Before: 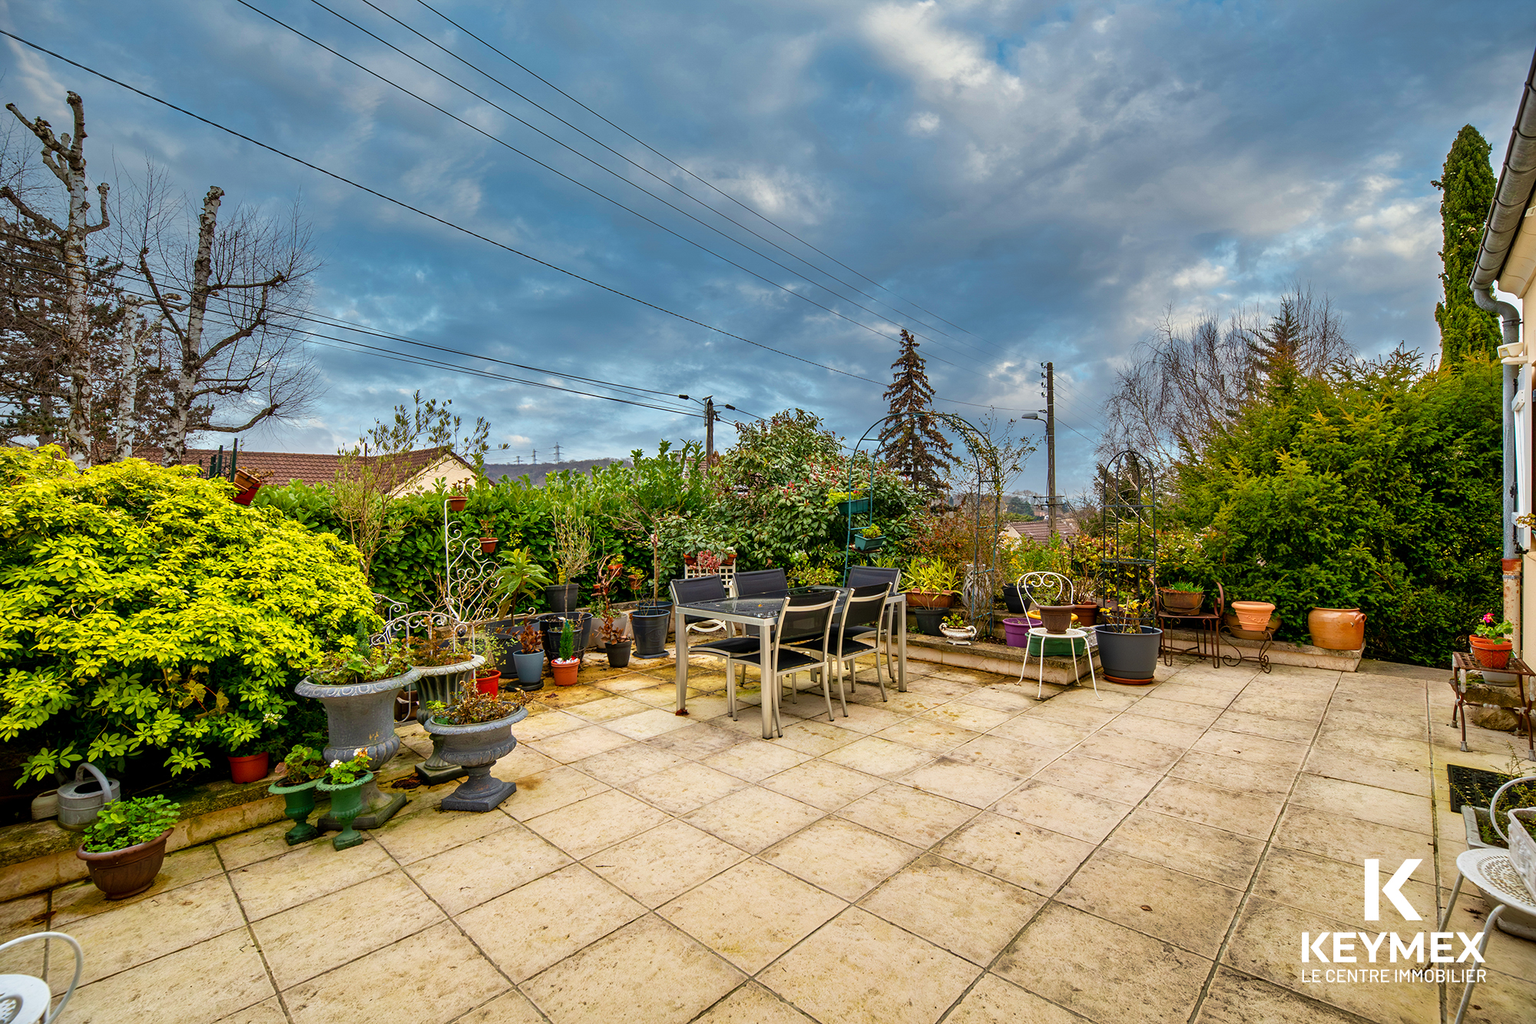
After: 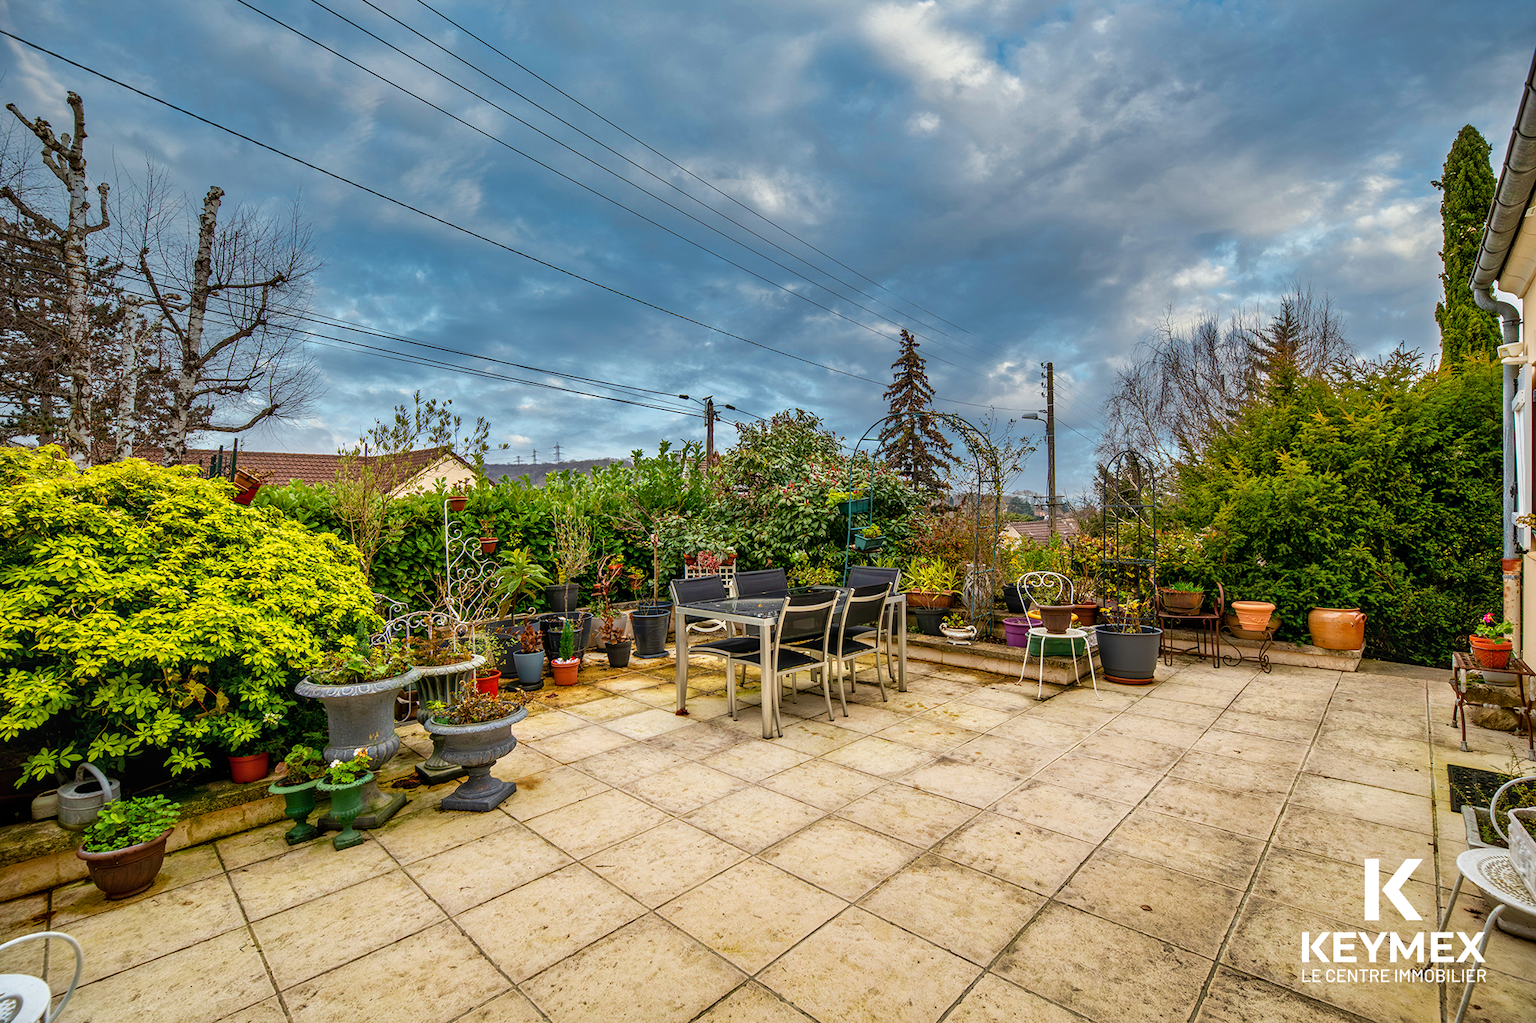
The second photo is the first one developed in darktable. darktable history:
local contrast: detail 117%
exposure: compensate highlight preservation false
